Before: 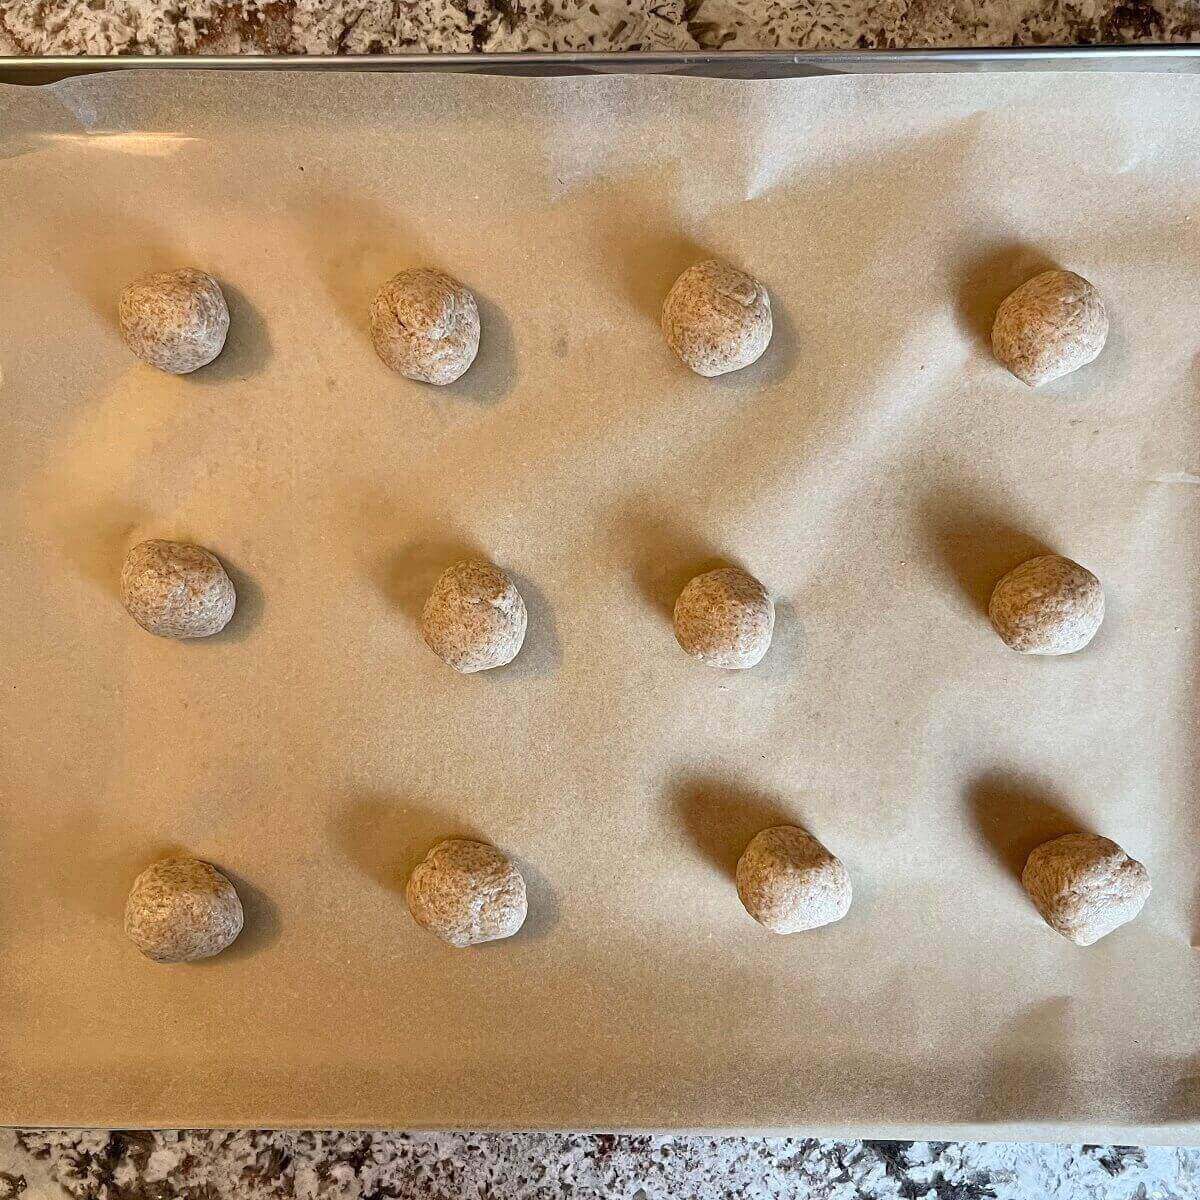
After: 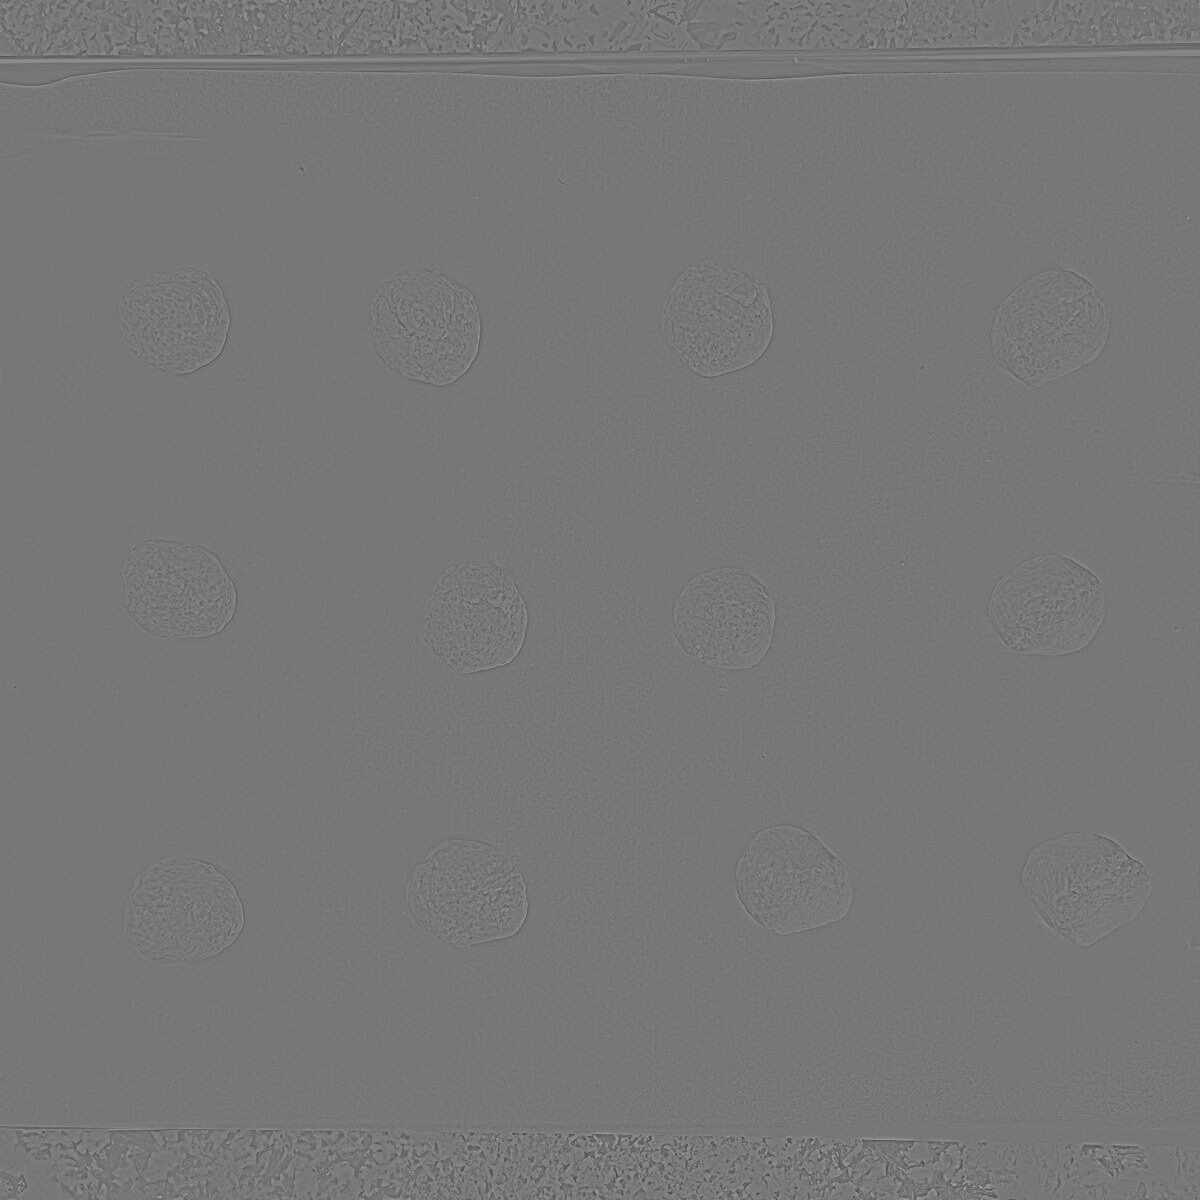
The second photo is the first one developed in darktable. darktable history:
highpass: sharpness 5.84%, contrast boost 8.44%
white balance: red 1.467, blue 0.684
